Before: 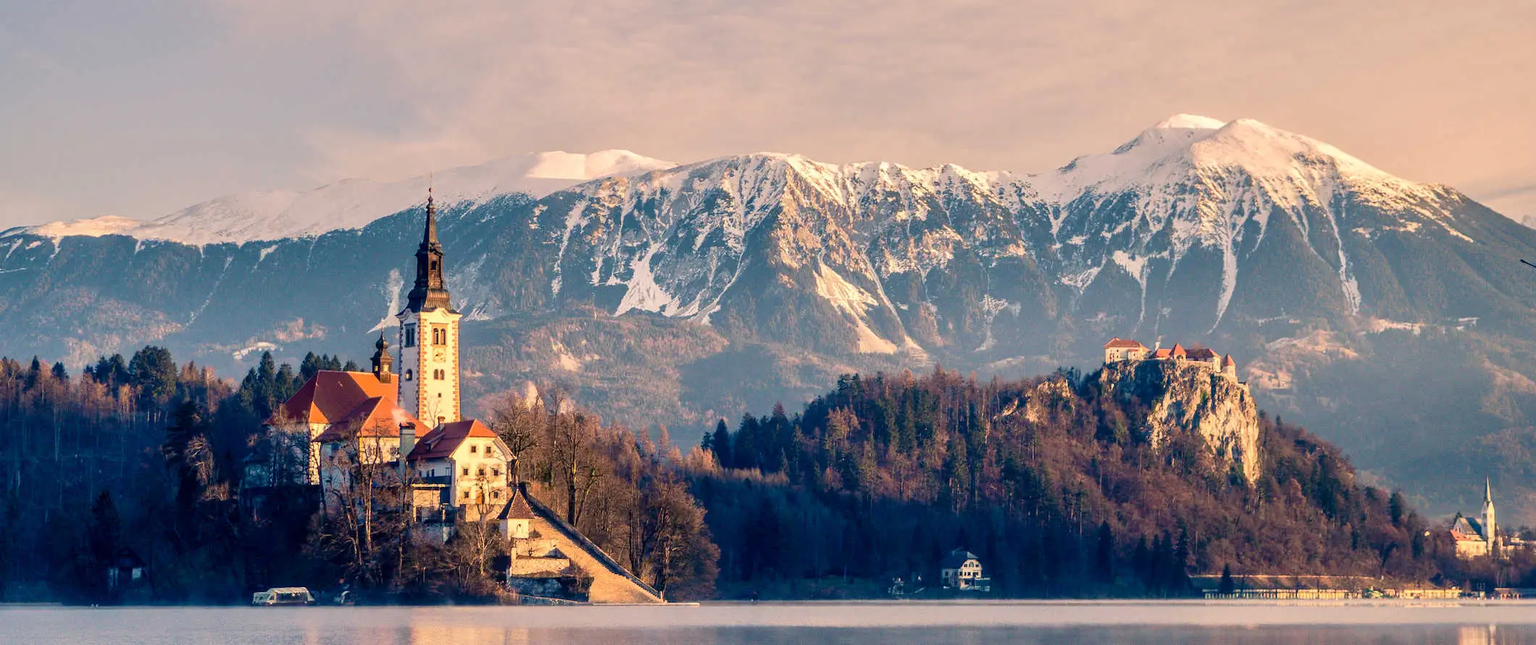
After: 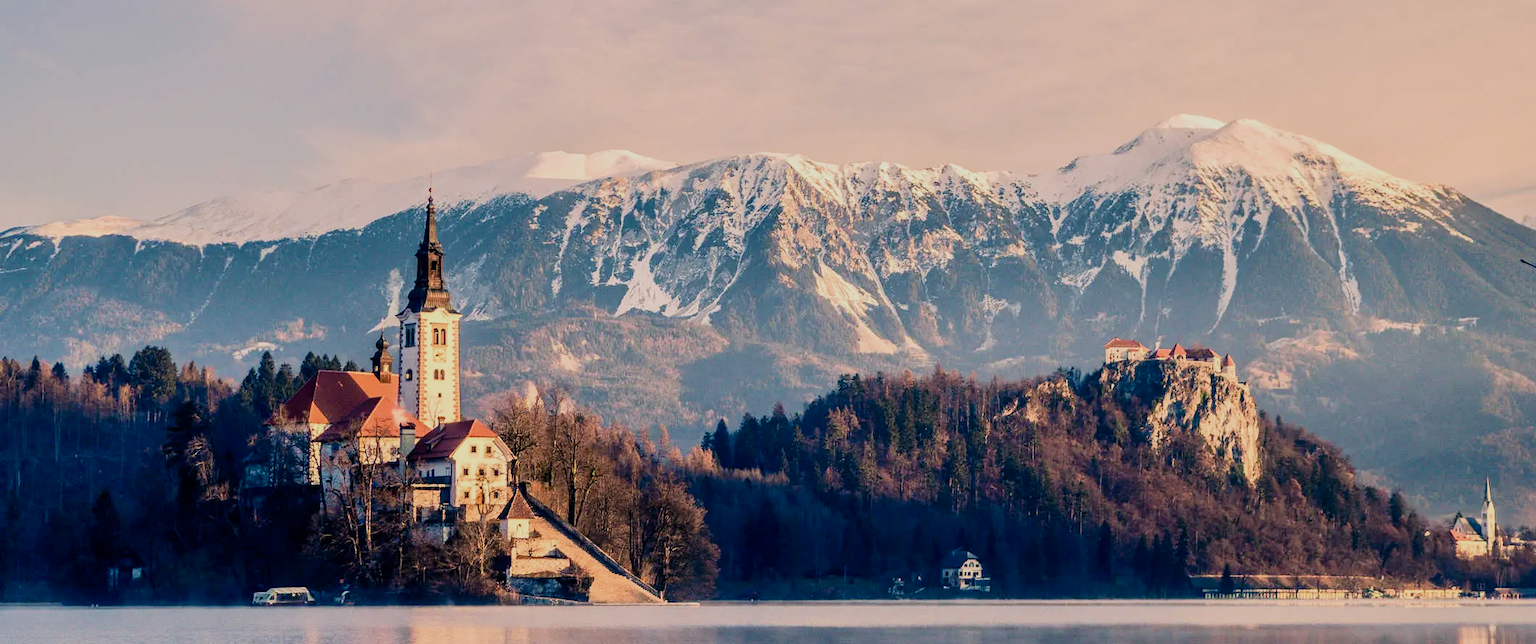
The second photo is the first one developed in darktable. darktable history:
filmic rgb: black relative exposure -7.65 EV, white relative exposure 4.56 EV, hardness 3.61, add noise in highlights 0.001, color science v3 (2019), use custom middle-gray values true, contrast in highlights soft
contrast brightness saturation: contrast 0.147, brightness -0.006, saturation 0.097
